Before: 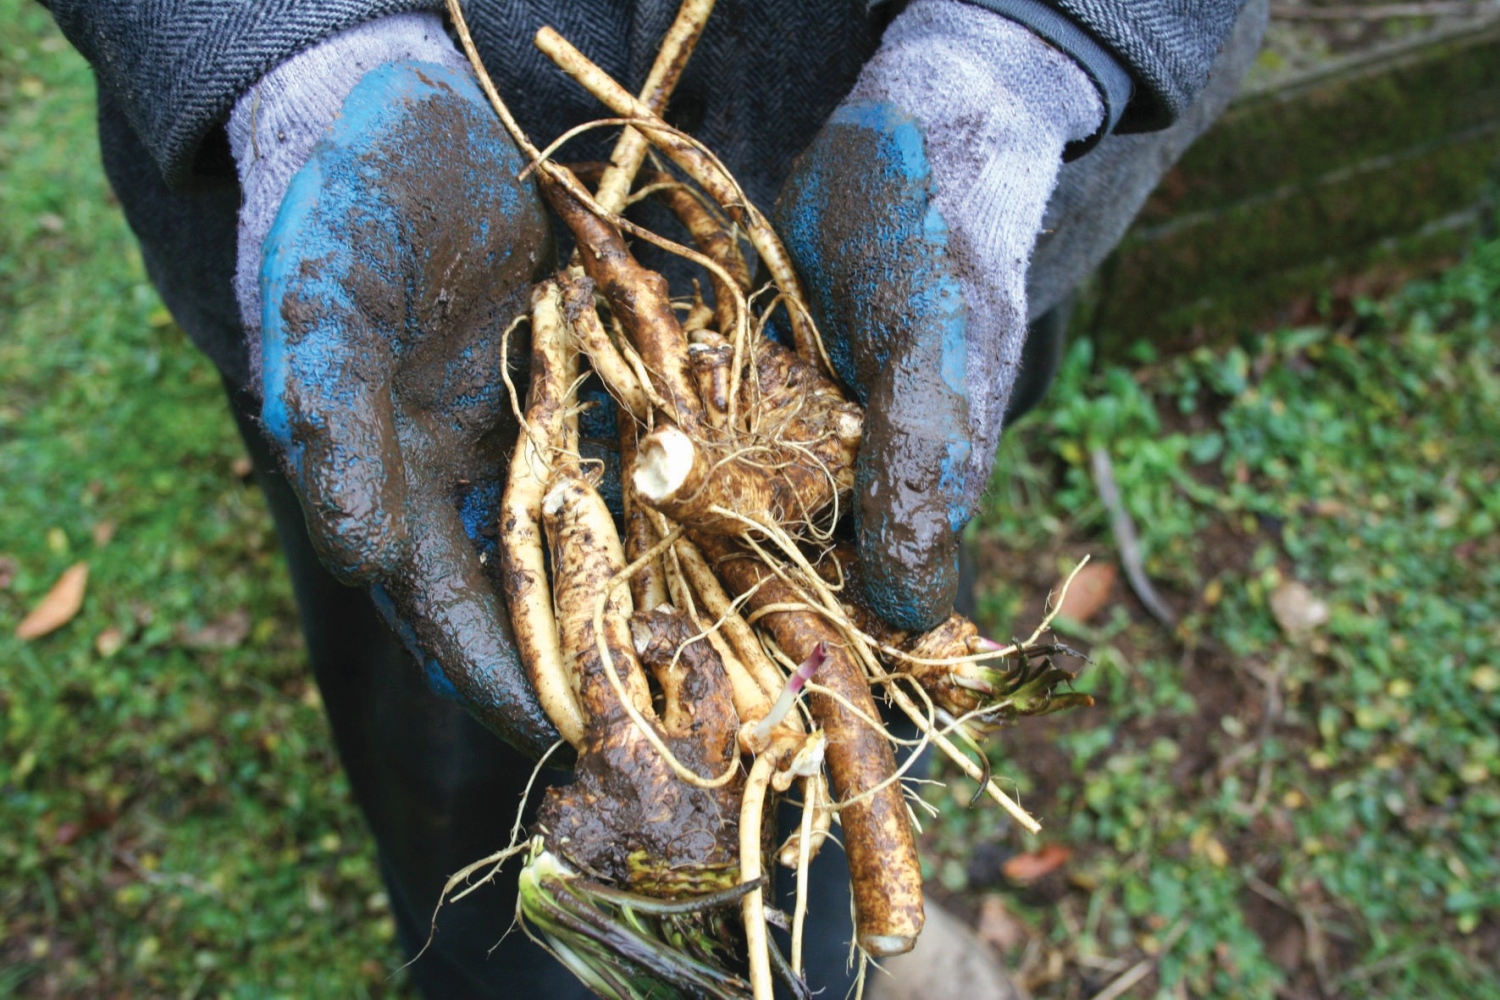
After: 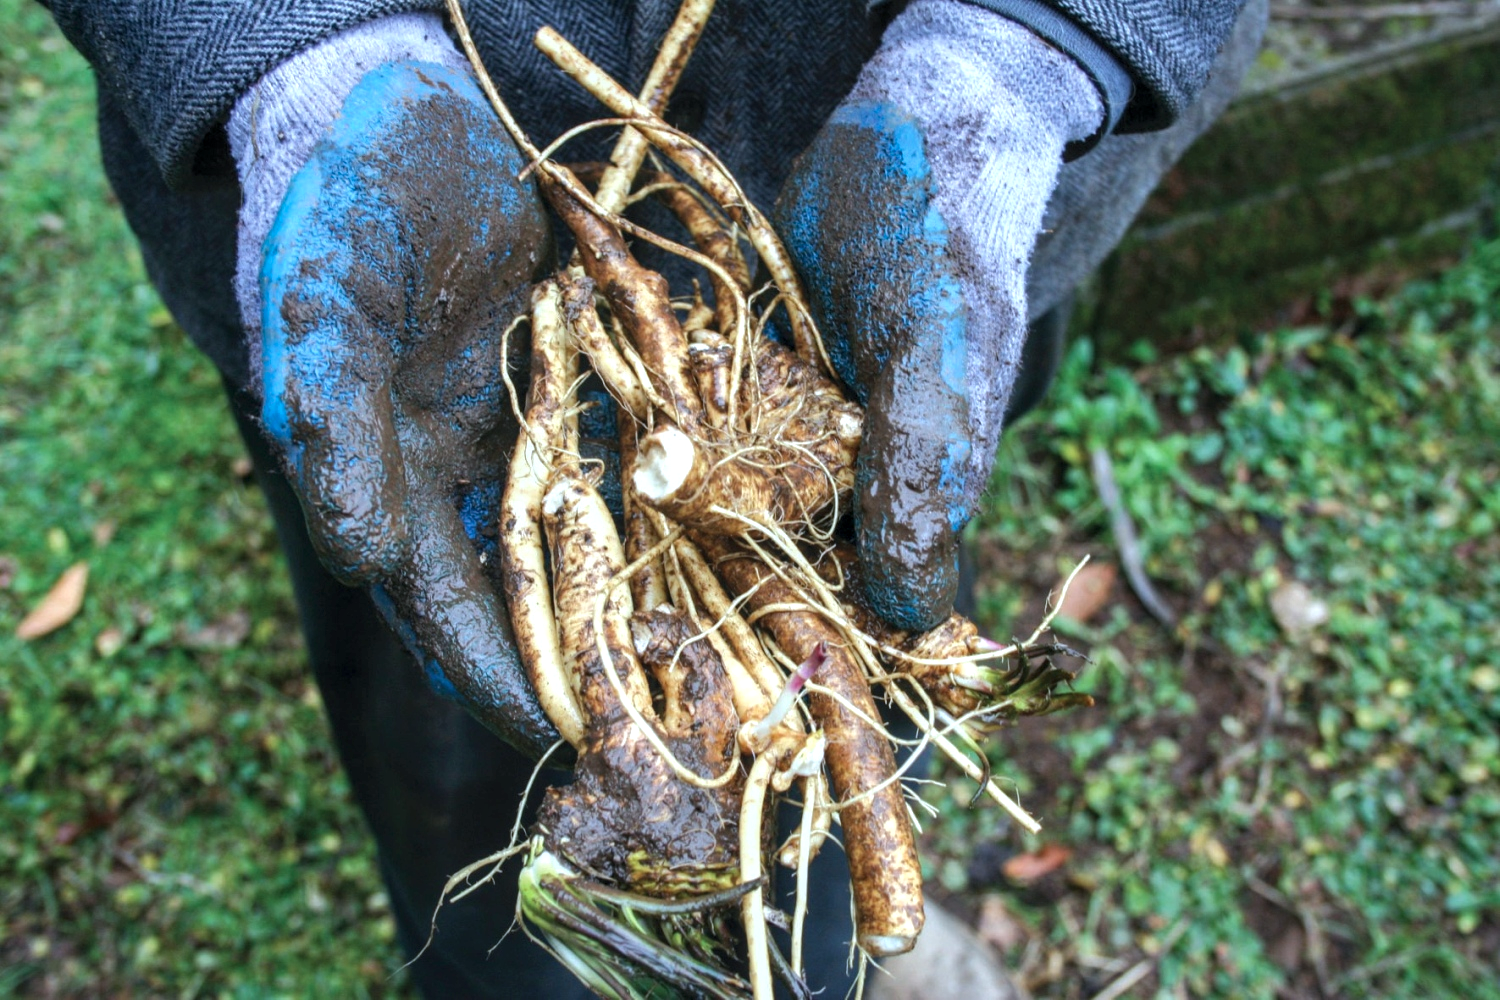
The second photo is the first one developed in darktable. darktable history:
exposure: exposure 0.129 EV, compensate exposure bias true, compensate highlight preservation false
tone equalizer: edges refinement/feathering 500, mask exposure compensation -1.57 EV, preserve details no
color calibration: illuminant custom, x 0.368, y 0.373, temperature 4347.8 K
local contrast: detail 130%
